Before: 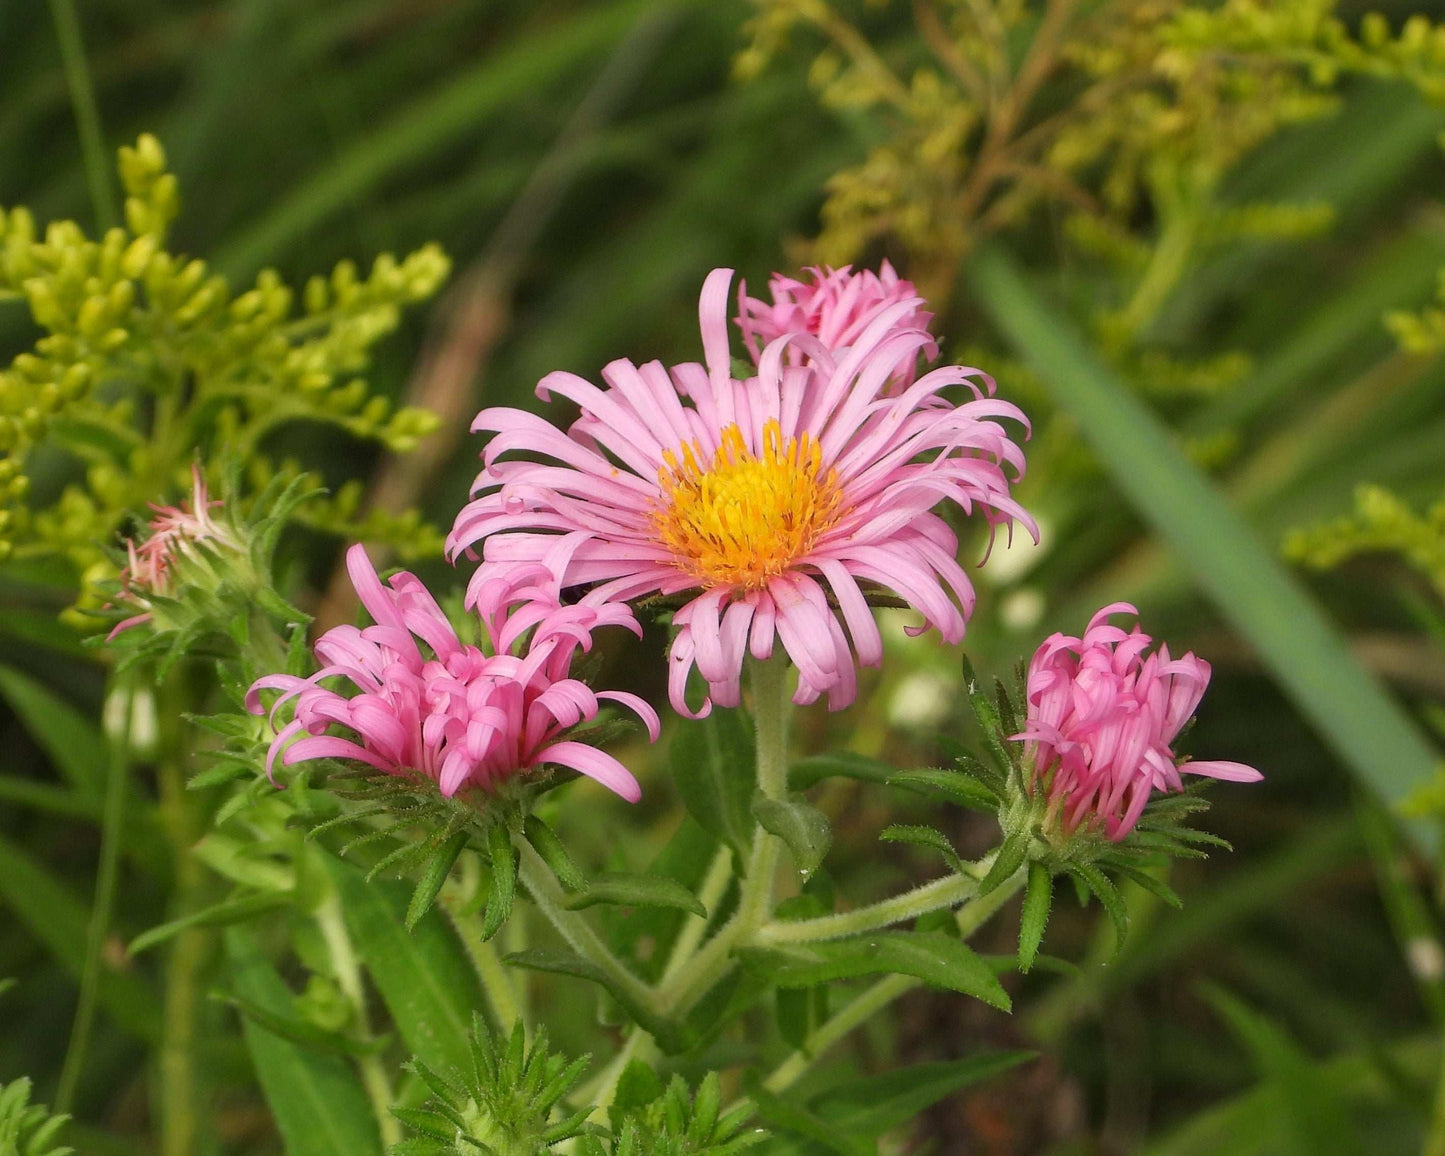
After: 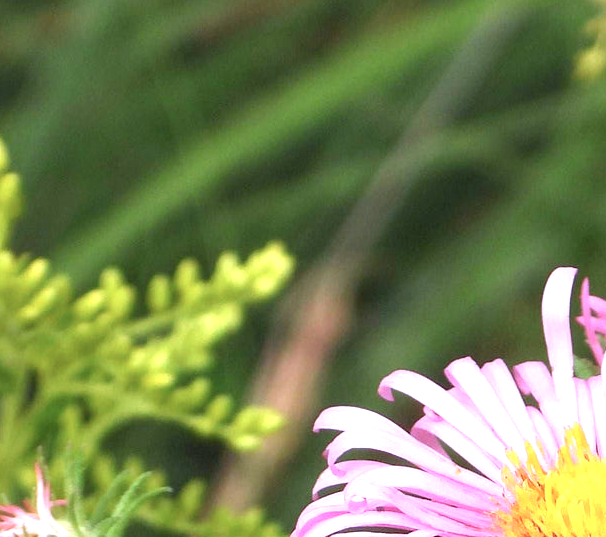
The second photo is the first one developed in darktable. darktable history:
crop and rotate: left 10.865%, top 0.091%, right 47.143%, bottom 53.429%
exposure: black level correction 0, exposure 1.099 EV, compensate exposure bias true, compensate highlight preservation false
color calibration: illuminant as shot in camera, x 0.379, y 0.396, temperature 4144.28 K
